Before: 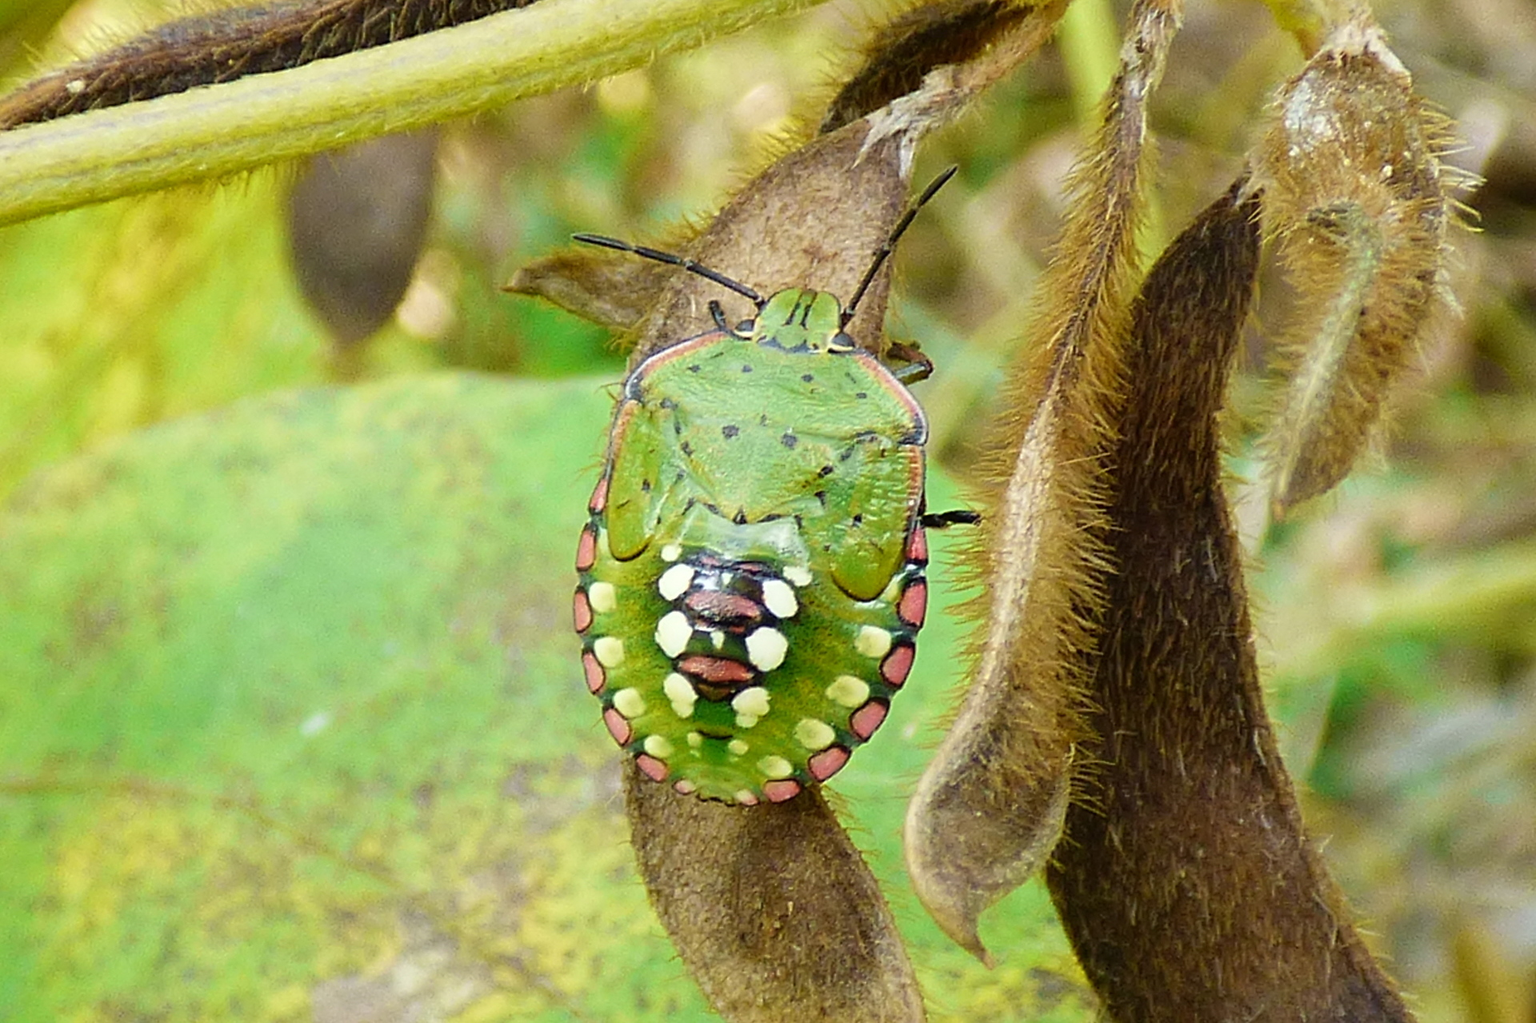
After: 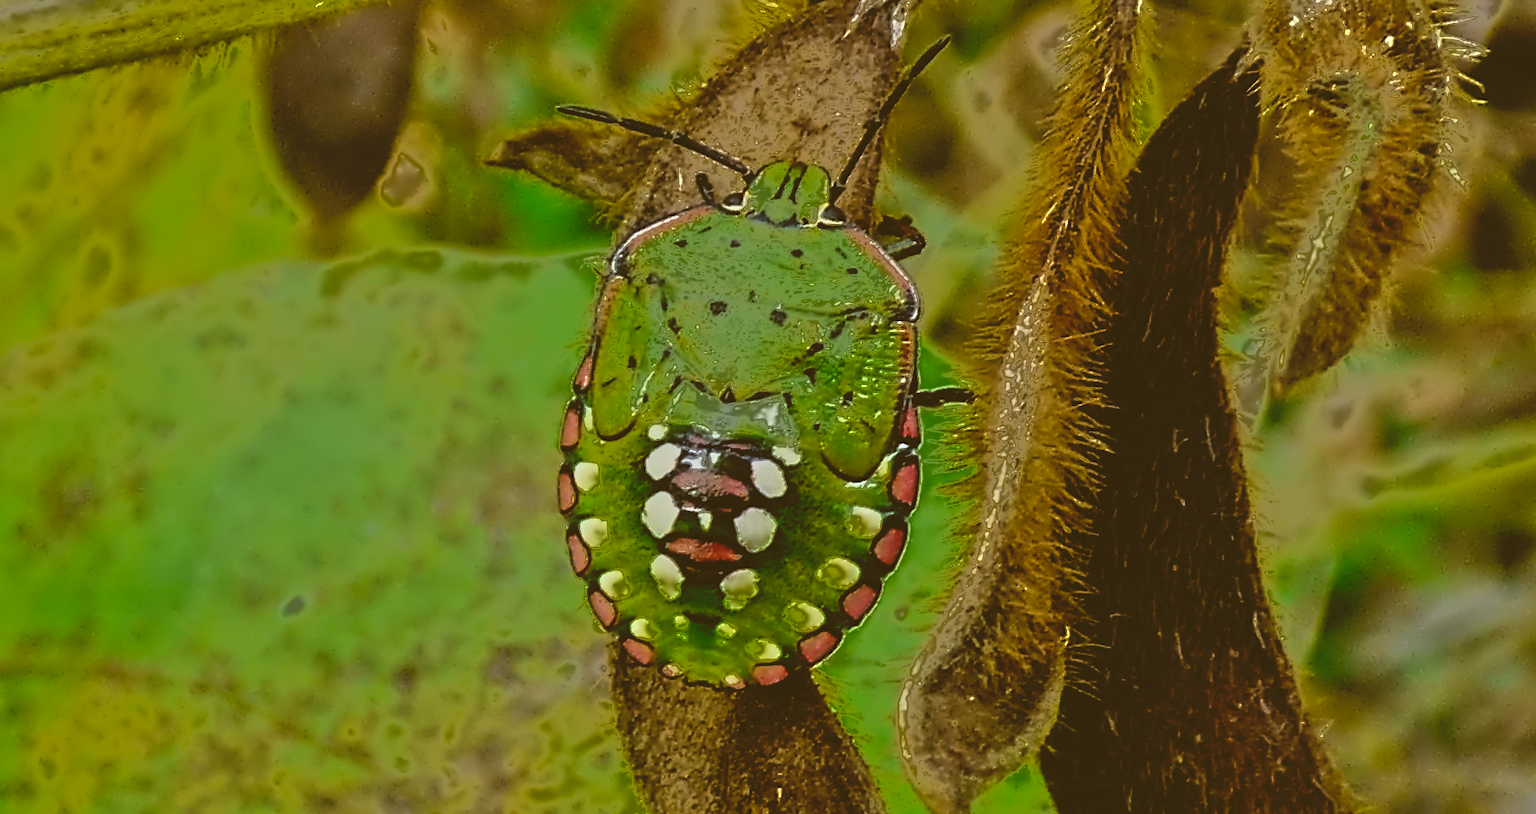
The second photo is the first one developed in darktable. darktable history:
contrast equalizer: octaves 7, y [[0.5, 0.542, 0.583, 0.625, 0.667, 0.708], [0.5 ×6], [0.5 ×6], [0, 0.033, 0.067, 0.1, 0.133, 0.167], [0, 0.05, 0.1, 0.15, 0.2, 0.25]]
crop and rotate: left 1.814%, top 12.818%, right 0.25%, bottom 9.225%
color correction: highlights a* -0.482, highlights b* 0.161, shadows a* 4.66, shadows b* 20.72
tone equalizer: -8 EV -0.002 EV, -7 EV 0.005 EV, -6 EV -0.008 EV, -5 EV 0.007 EV, -4 EV -0.042 EV, -3 EV -0.233 EV, -2 EV -0.662 EV, -1 EV -0.983 EV, +0 EV -0.969 EV, smoothing diameter 2%, edges refinement/feathering 20, mask exposure compensation -1.57 EV, filter diffusion 5
base curve: curves: ch0 [(0, 0.02) (0.083, 0.036) (1, 1)], preserve colors none
fill light: exposure -0.73 EV, center 0.69, width 2.2
